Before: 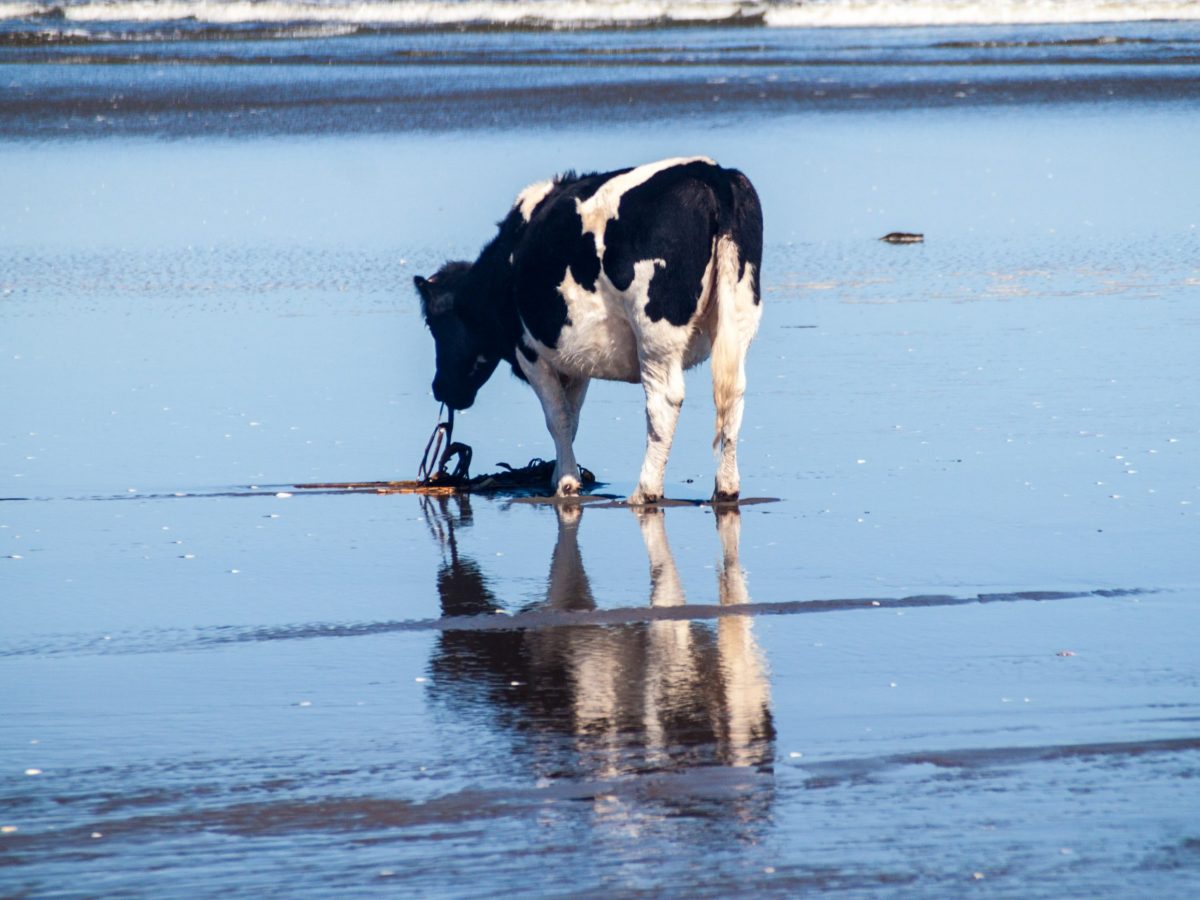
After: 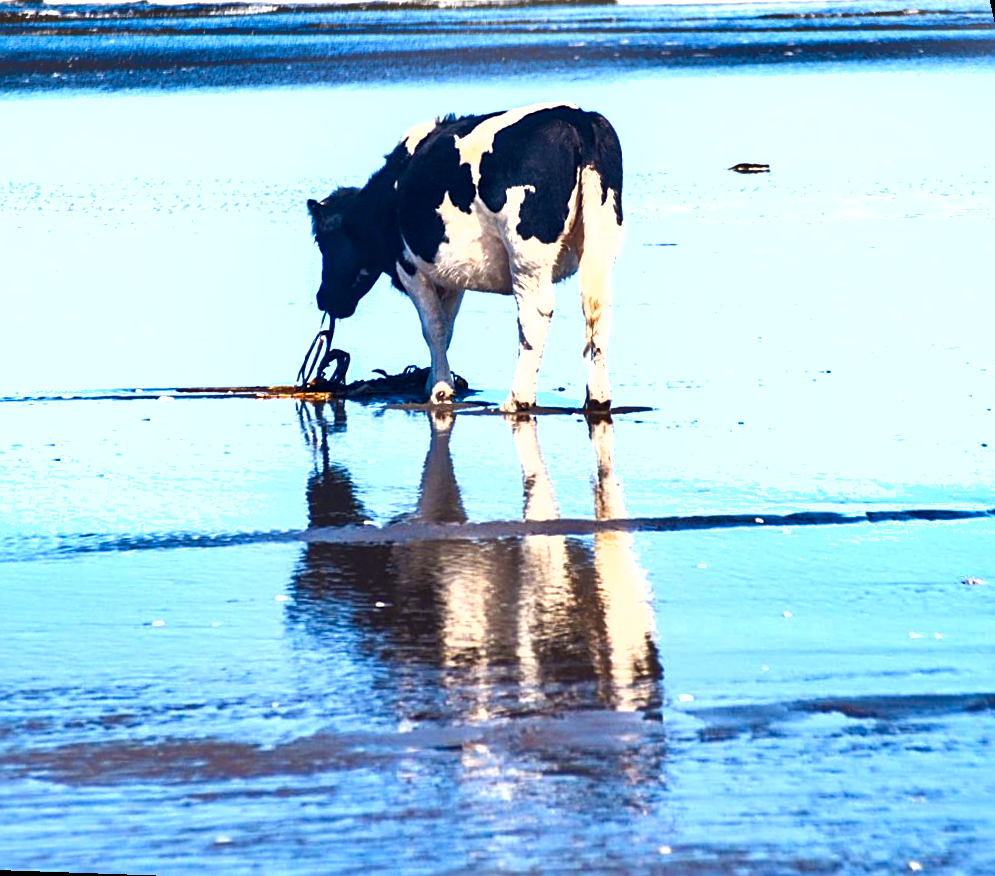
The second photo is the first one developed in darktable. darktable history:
sharpen: on, module defaults
tone curve: curves: ch0 [(0, 0) (0.003, 0.003) (0.011, 0.011) (0.025, 0.024) (0.044, 0.044) (0.069, 0.068) (0.1, 0.098) (0.136, 0.133) (0.177, 0.174) (0.224, 0.22) (0.277, 0.272) (0.335, 0.329) (0.399, 0.392) (0.468, 0.46) (0.543, 0.546) (0.623, 0.626) (0.709, 0.711) (0.801, 0.802) (0.898, 0.898) (1, 1)], preserve colors none
rotate and perspective: rotation 0.72°, lens shift (vertical) -0.352, lens shift (horizontal) -0.051, crop left 0.152, crop right 0.859, crop top 0.019, crop bottom 0.964
exposure: black level correction 0, exposure 1 EV, compensate exposure bias true, compensate highlight preservation false
color contrast: green-magenta contrast 0.81
color correction: saturation 1.34
shadows and highlights: shadows 40, highlights -54, highlights color adjustment 46%, low approximation 0.01, soften with gaussian
